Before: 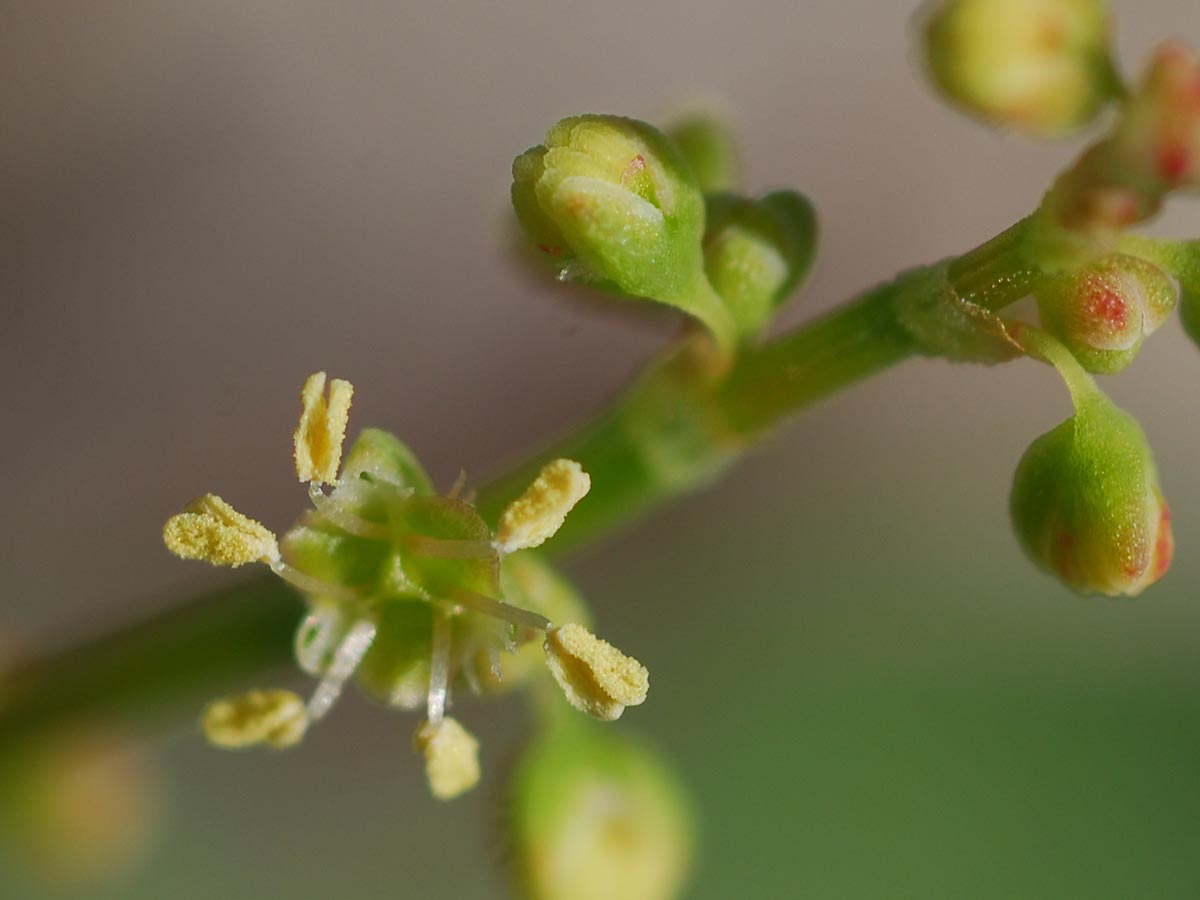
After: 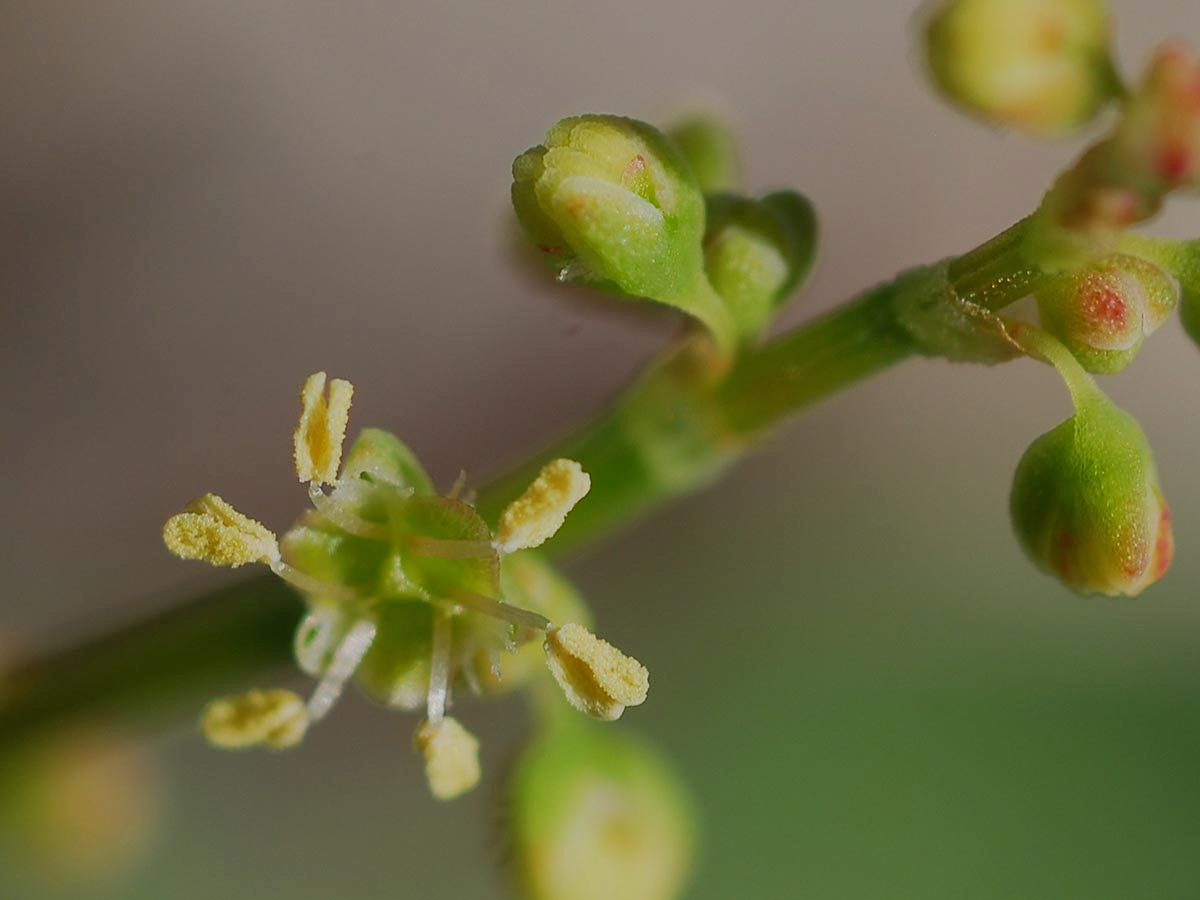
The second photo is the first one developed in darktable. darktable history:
filmic rgb: black relative exposure -7.21 EV, white relative exposure 5.35 EV, threshold 6 EV, hardness 3.02, enable highlight reconstruction true
sharpen: radius 1.249, amount 0.299, threshold 0.138
